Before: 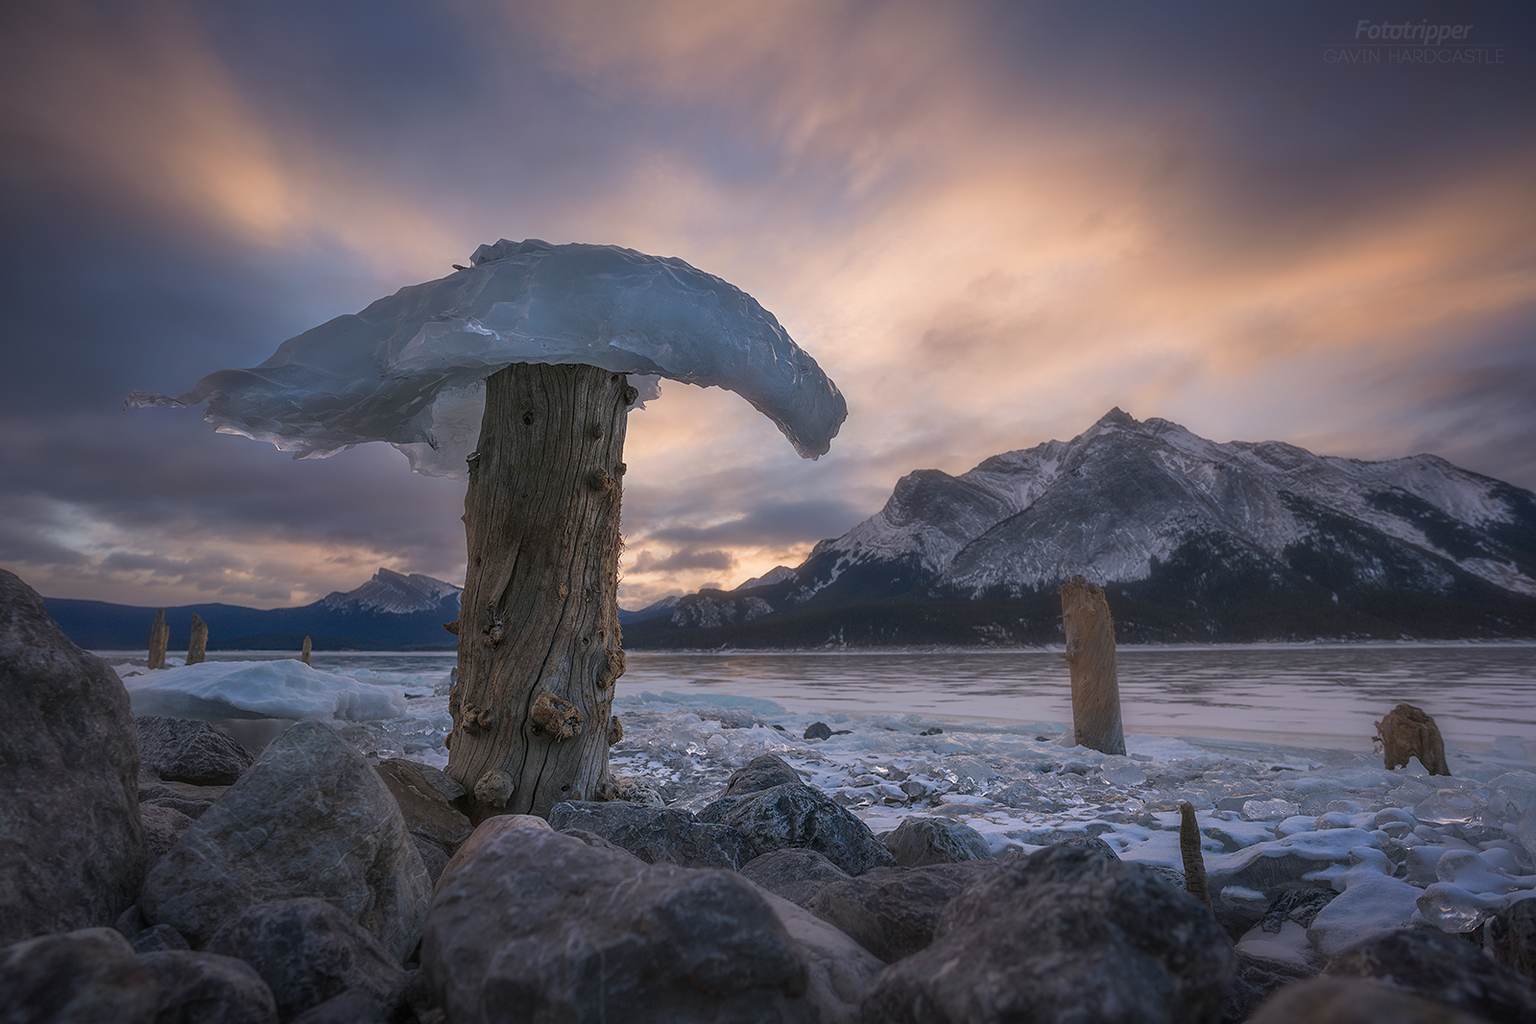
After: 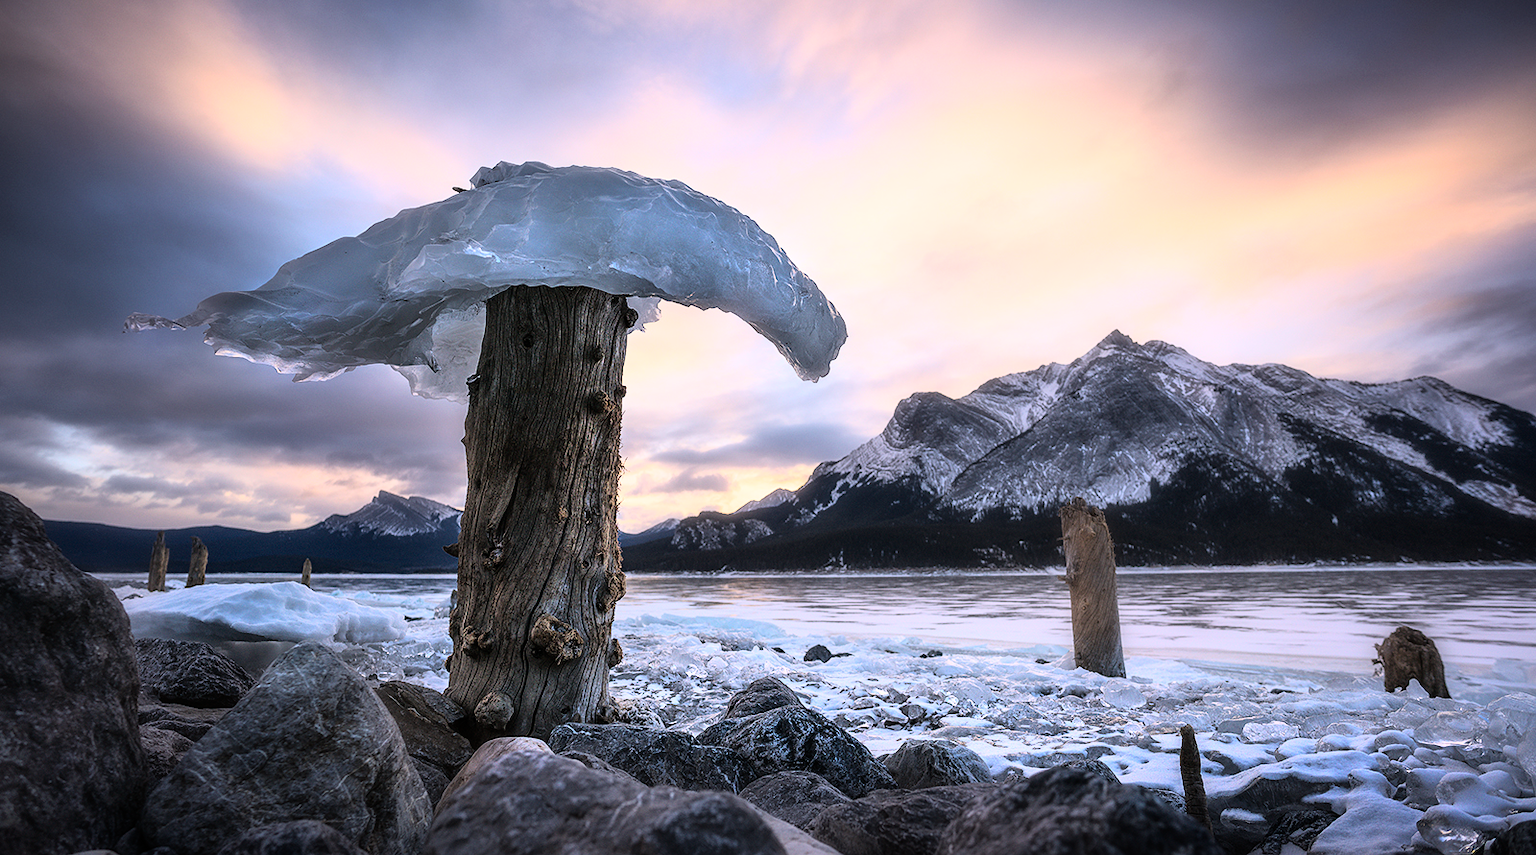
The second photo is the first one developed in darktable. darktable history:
levels: mode automatic, black 0.023%, white 99.97%, levels [0.062, 0.494, 0.925]
crop: top 7.625%, bottom 8.027%
white balance: red 0.983, blue 1.036
rgb curve: curves: ch0 [(0, 0) (0.21, 0.15) (0.24, 0.21) (0.5, 0.75) (0.75, 0.96) (0.89, 0.99) (1, 1)]; ch1 [(0, 0.02) (0.21, 0.13) (0.25, 0.2) (0.5, 0.67) (0.75, 0.9) (0.89, 0.97) (1, 1)]; ch2 [(0, 0.02) (0.21, 0.13) (0.25, 0.2) (0.5, 0.67) (0.75, 0.9) (0.89, 0.97) (1, 1)], compensate middle gray true
